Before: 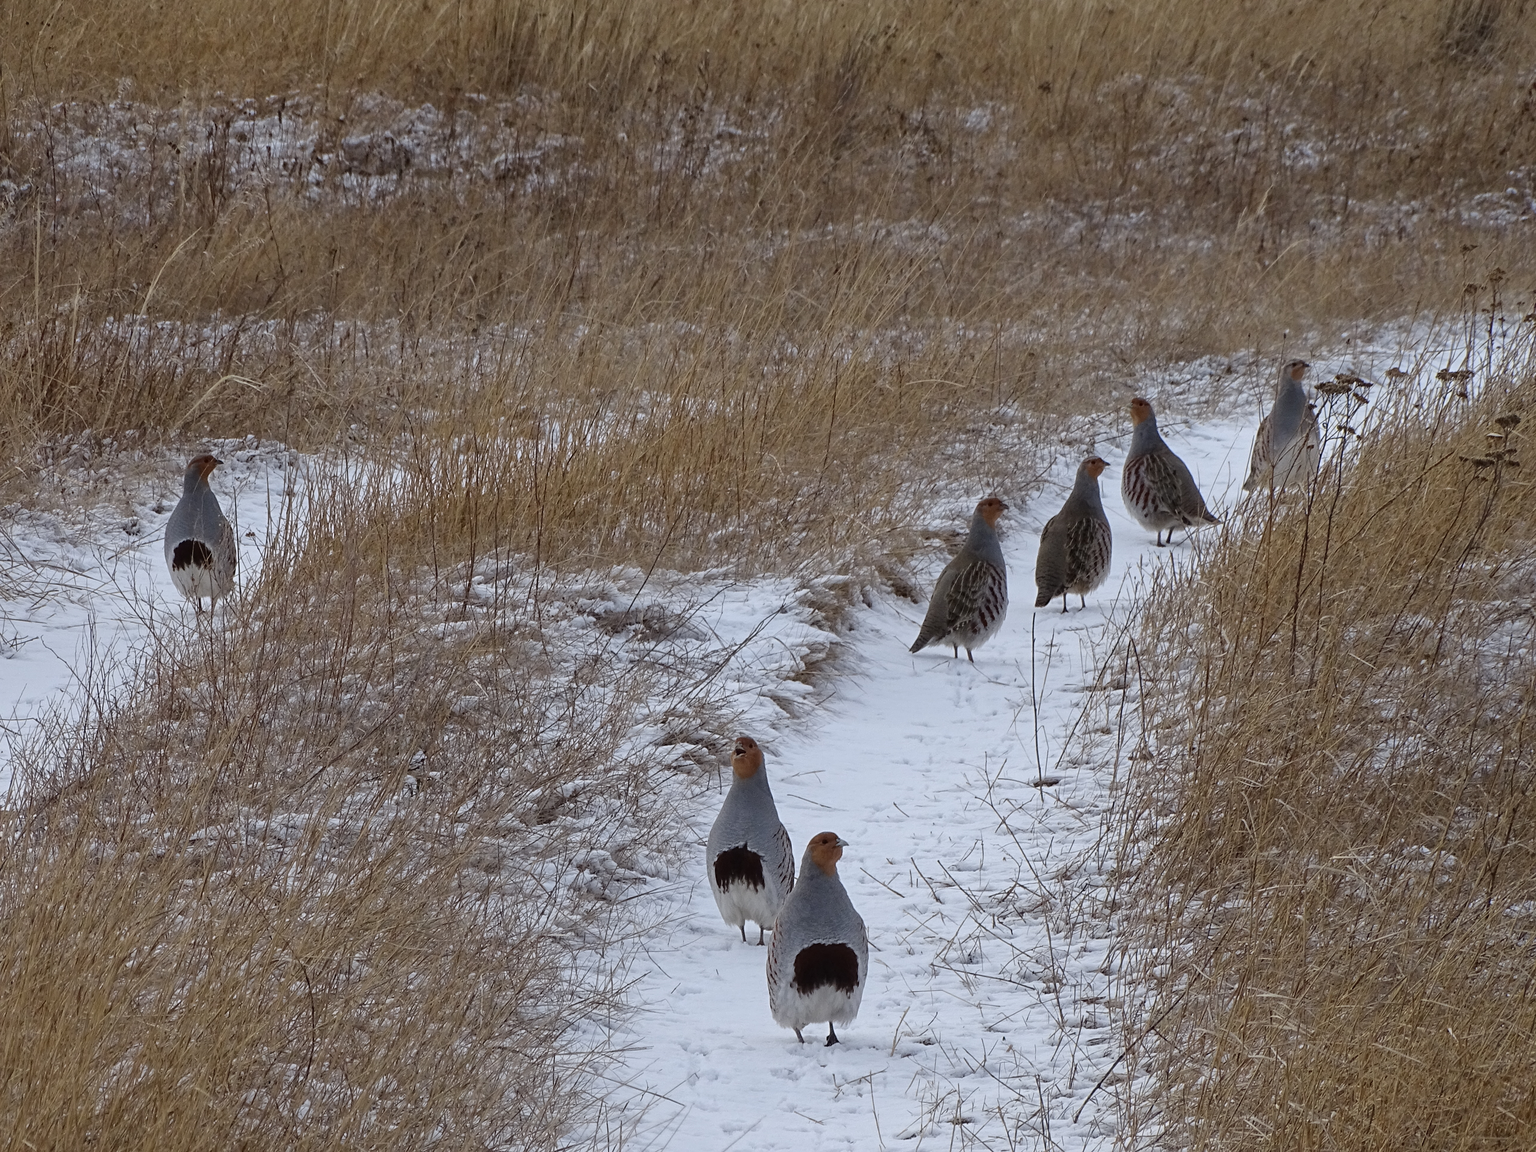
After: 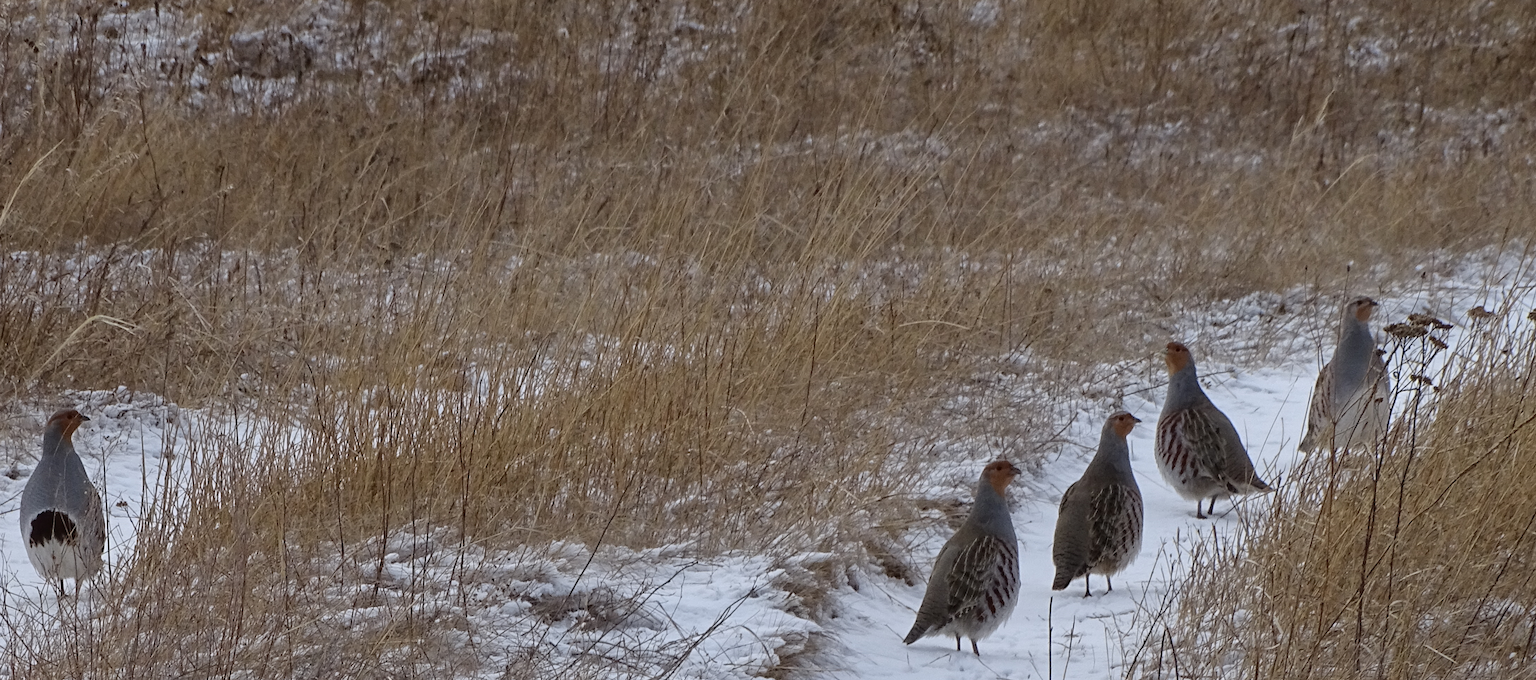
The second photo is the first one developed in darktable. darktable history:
crop and rotate: left 9.632%, top 9.558%, right 6.022%, bottom 40.581%
